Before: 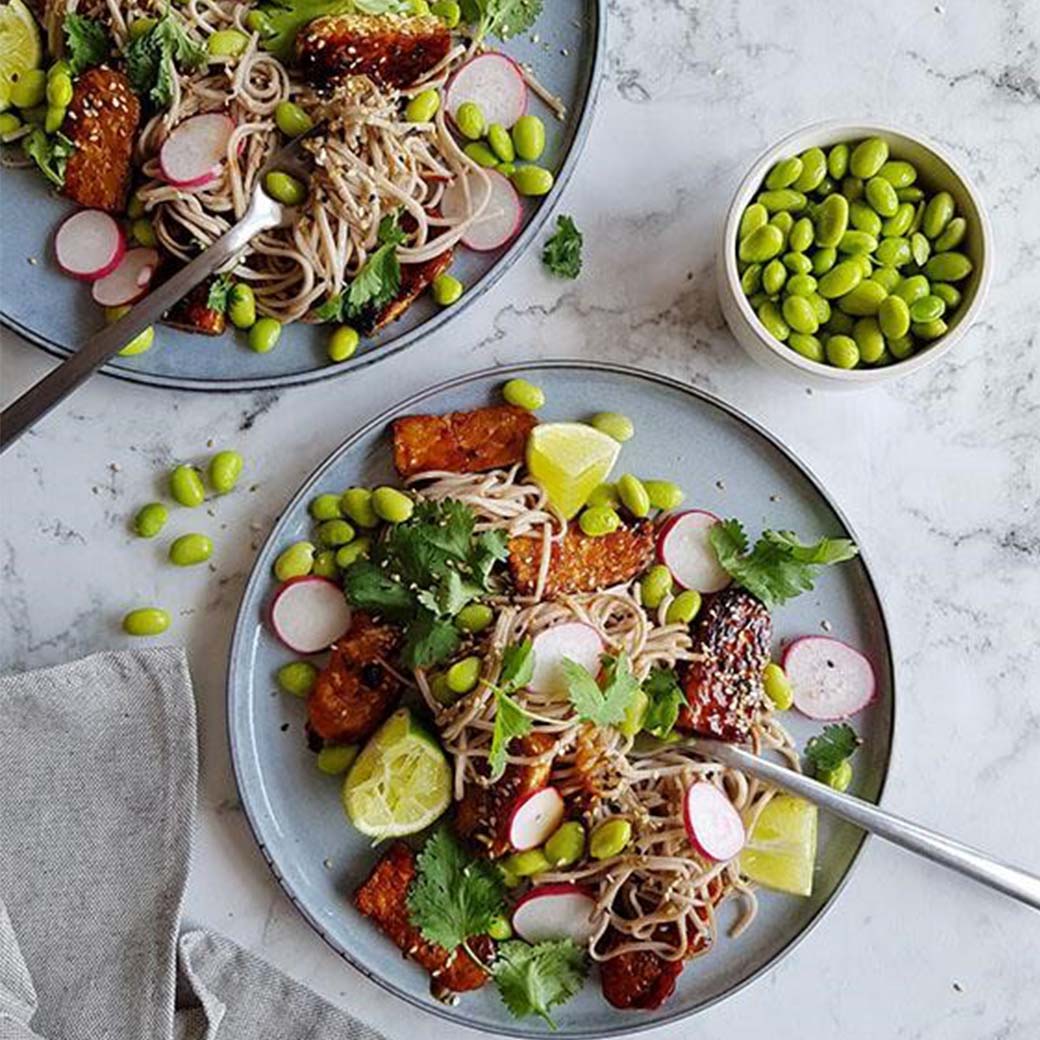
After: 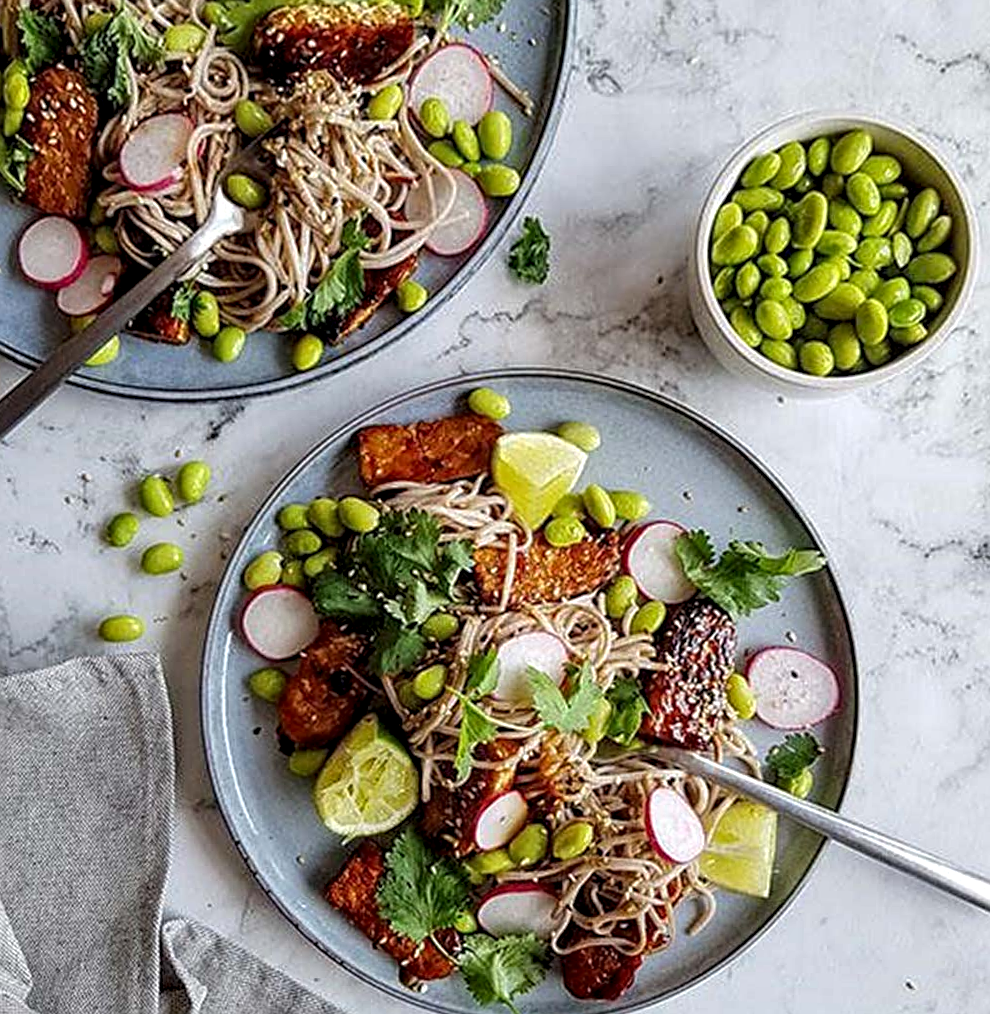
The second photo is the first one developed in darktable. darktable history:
rotate and perspective: rotation 0.074°, lens shift (vertical) 0.096, lens shift (horizontal) -0.041, crop left 0.043, crop right 0.952, crop top 0.024, crop bottom 0.979
local contrast: detail 142%
sharpen: on, module defaults
